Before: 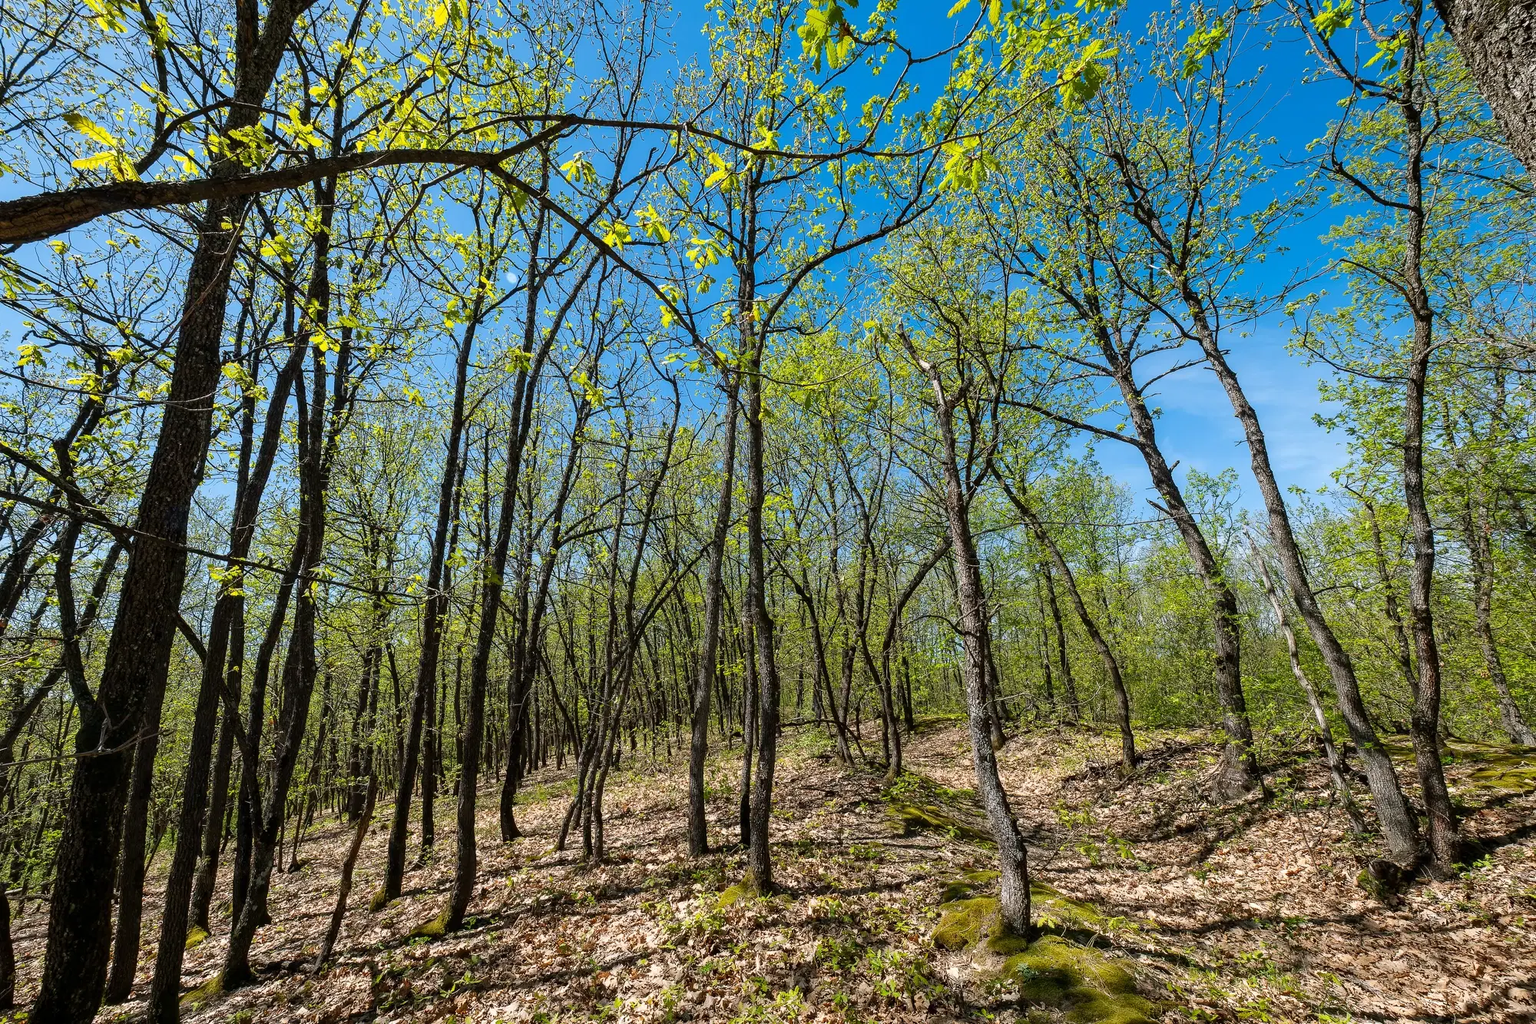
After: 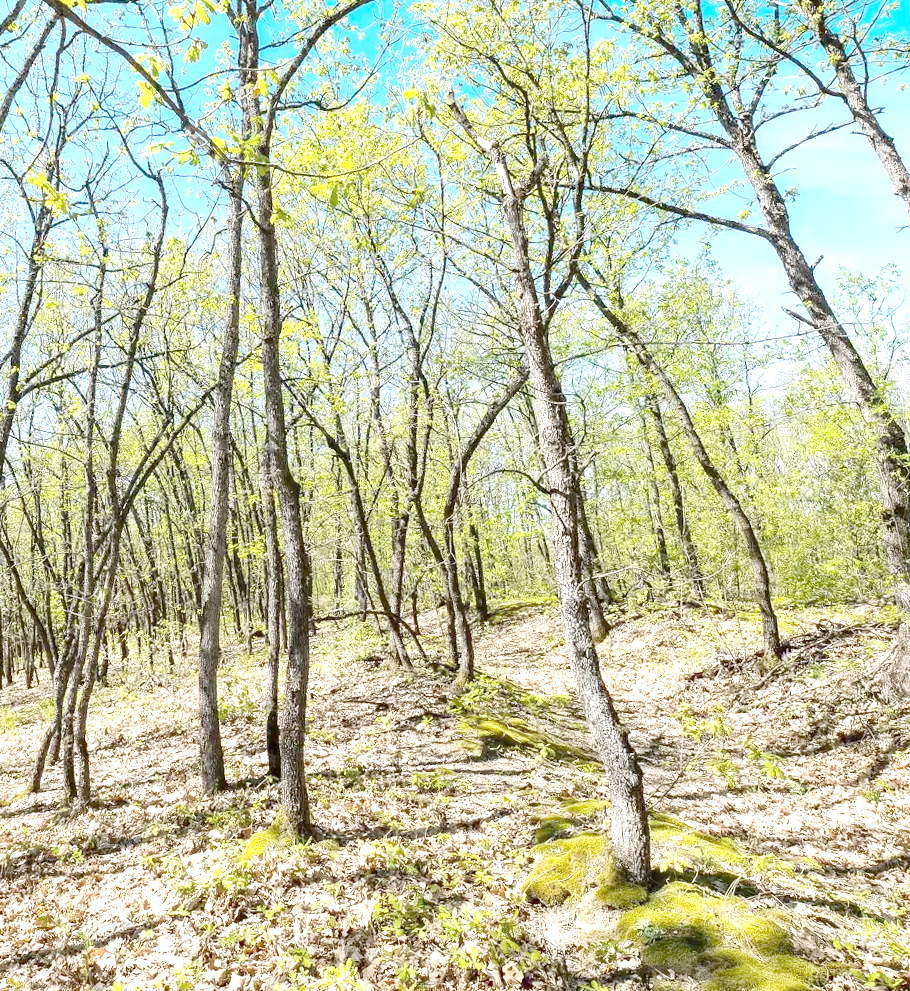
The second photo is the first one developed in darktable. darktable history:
rotate and perspective: rotation -2.22°, lens shift (horizontal) -0.022, automatic cropping off
crop: left 35.432%, top 26.233%, right 20.145%, bottom 3.432%
tone equalizer "contrast tone curve: medium": -8 EV -0.75 EV, -7 EV -0.7 EV, -6 EV -0.6 EV, -5 EV -0.4 EV, -3 EV 0.4 EV, -2 EV 0.6 EV, -1 EV 0.7 EV, +0 EV 0.75 EV, edges refinement/feathering 500, mask exposure compensation -1.57 EV, preserve details no
